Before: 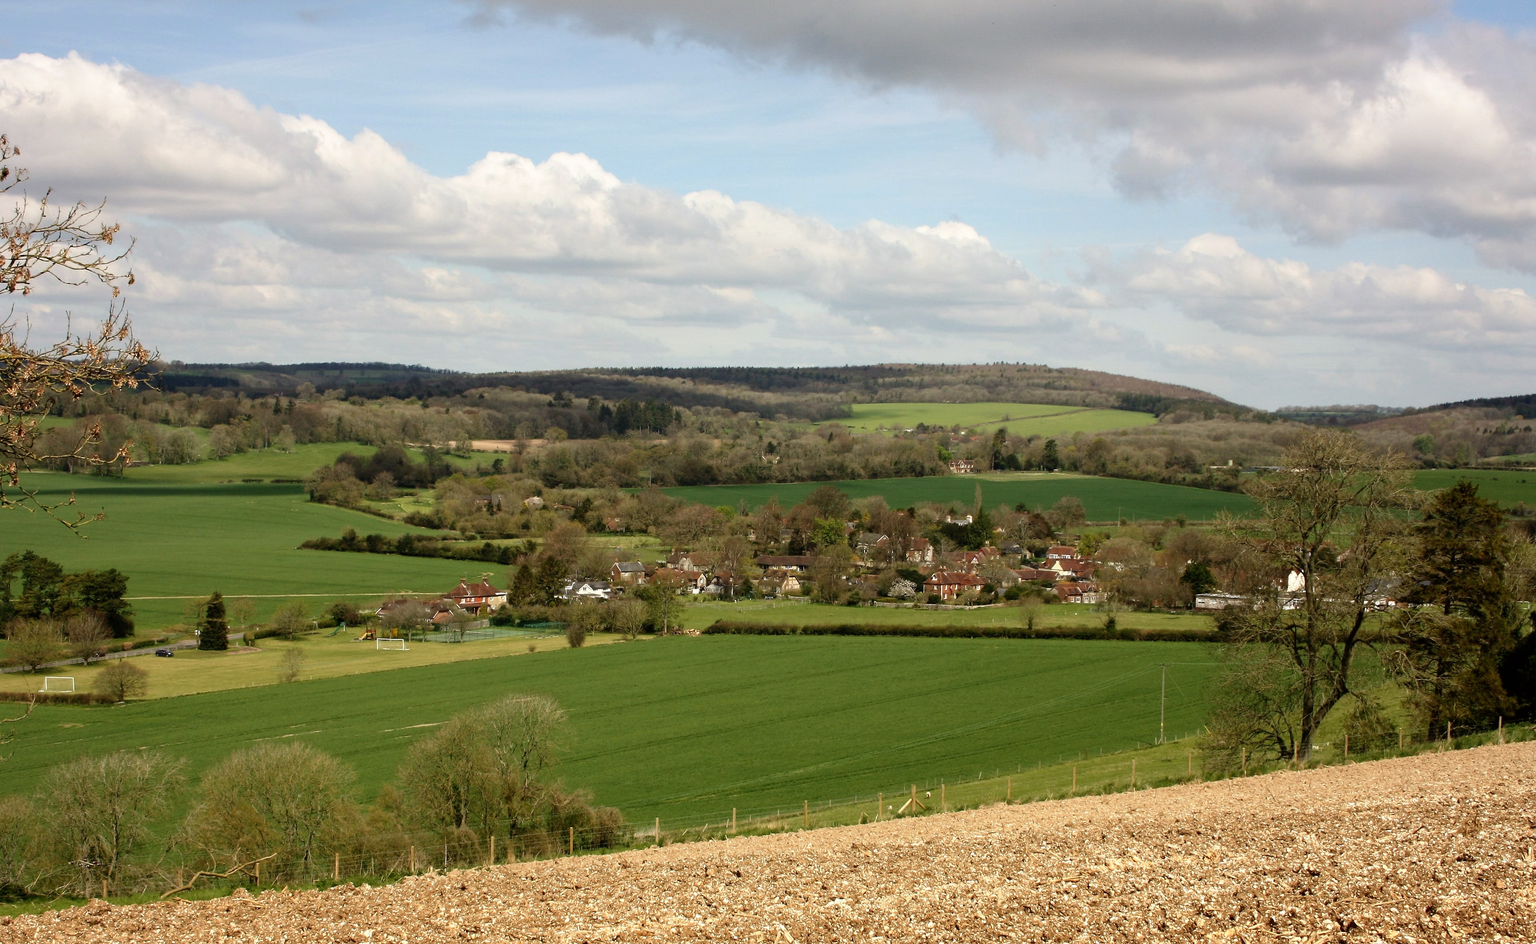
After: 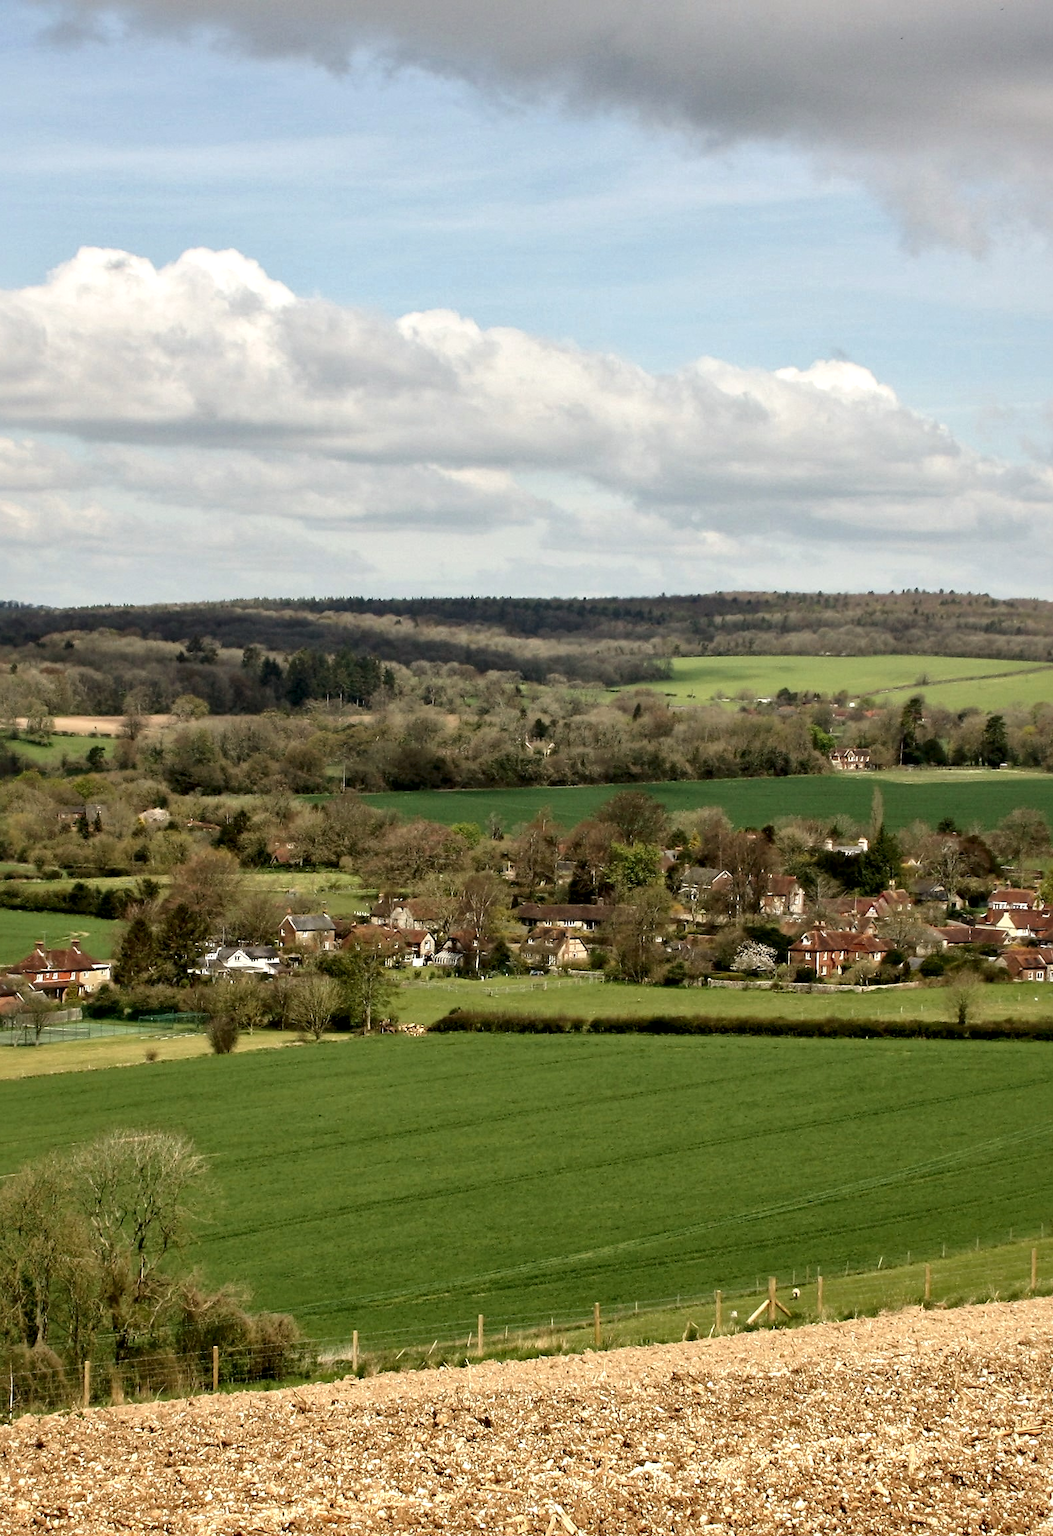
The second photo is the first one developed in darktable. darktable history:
local contrast: mode bilateral grid, contrast 25, coarseness 60, detail 151%, midtone range 0.2
crop: left 28.583%, right 29.231%
